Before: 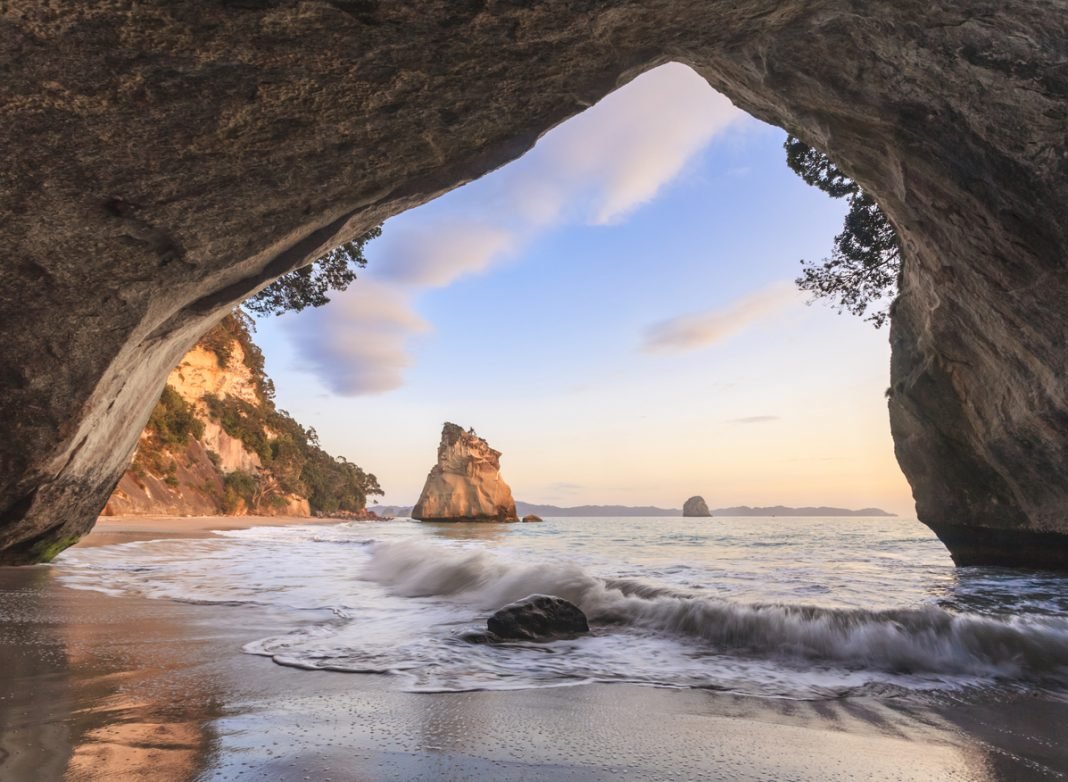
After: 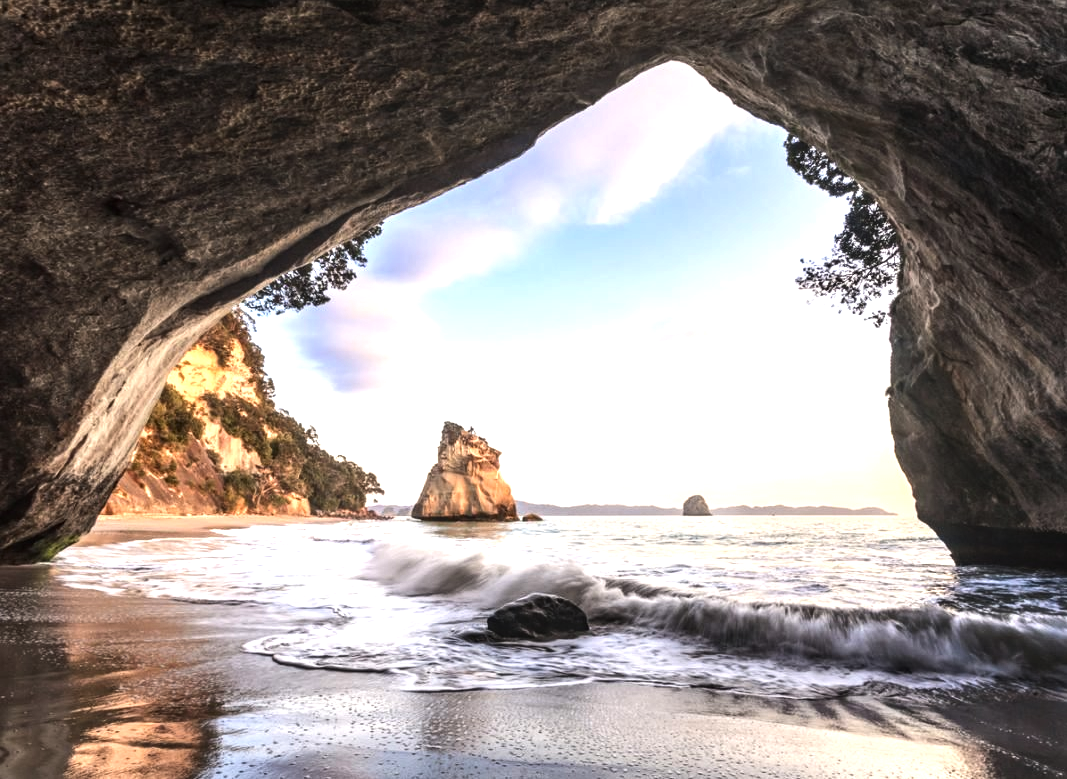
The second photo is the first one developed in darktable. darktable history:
tone equalizer: -8 EV -1.09 EV, -7 EV -1.04 EV, -6 EV -0.831 EV, -5 EV -0.564 EV, -3 EV 0.575 EV, -2 EV 0.891 EV, -1 EV 1.01 EV, +0 EV 1.08 EV, edges refinement/feathering 500, mask exposure compensation -1.57 EV, preserve details no
crop: top 0.18%, bottom 0.139%
local contrast: detail 130%
